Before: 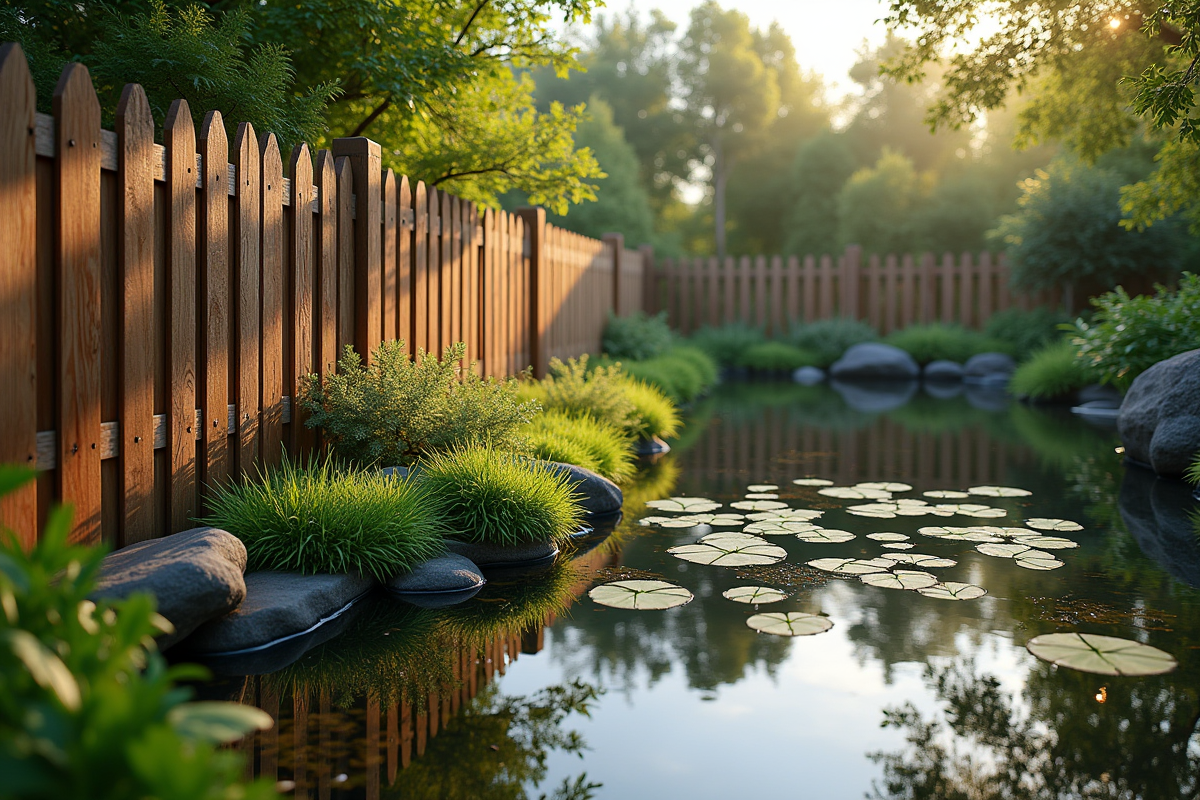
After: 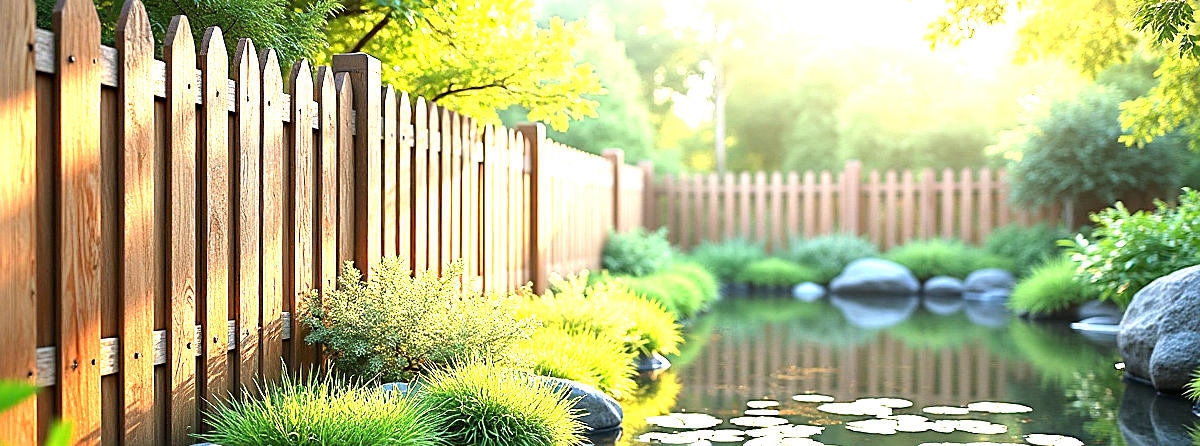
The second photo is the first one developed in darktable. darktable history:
crop and rotate: top 10.533%, bottom 33.608%
exposure: exposure 1.997 EV, compensate highlight preservation false
levels: levels [0, 0.498, 1]
sharpen: on, module defaults
tone equalizer: -8 EV -0.785 EV, -7 EV -0.678 EV, -6 EV -0.633 EV, -5 EV -0.384 EV, -3 EV 0.373 EV, -2 EV 0.6 EV, -1 EV 0.7 EV, +0 EV 0.728 EV
